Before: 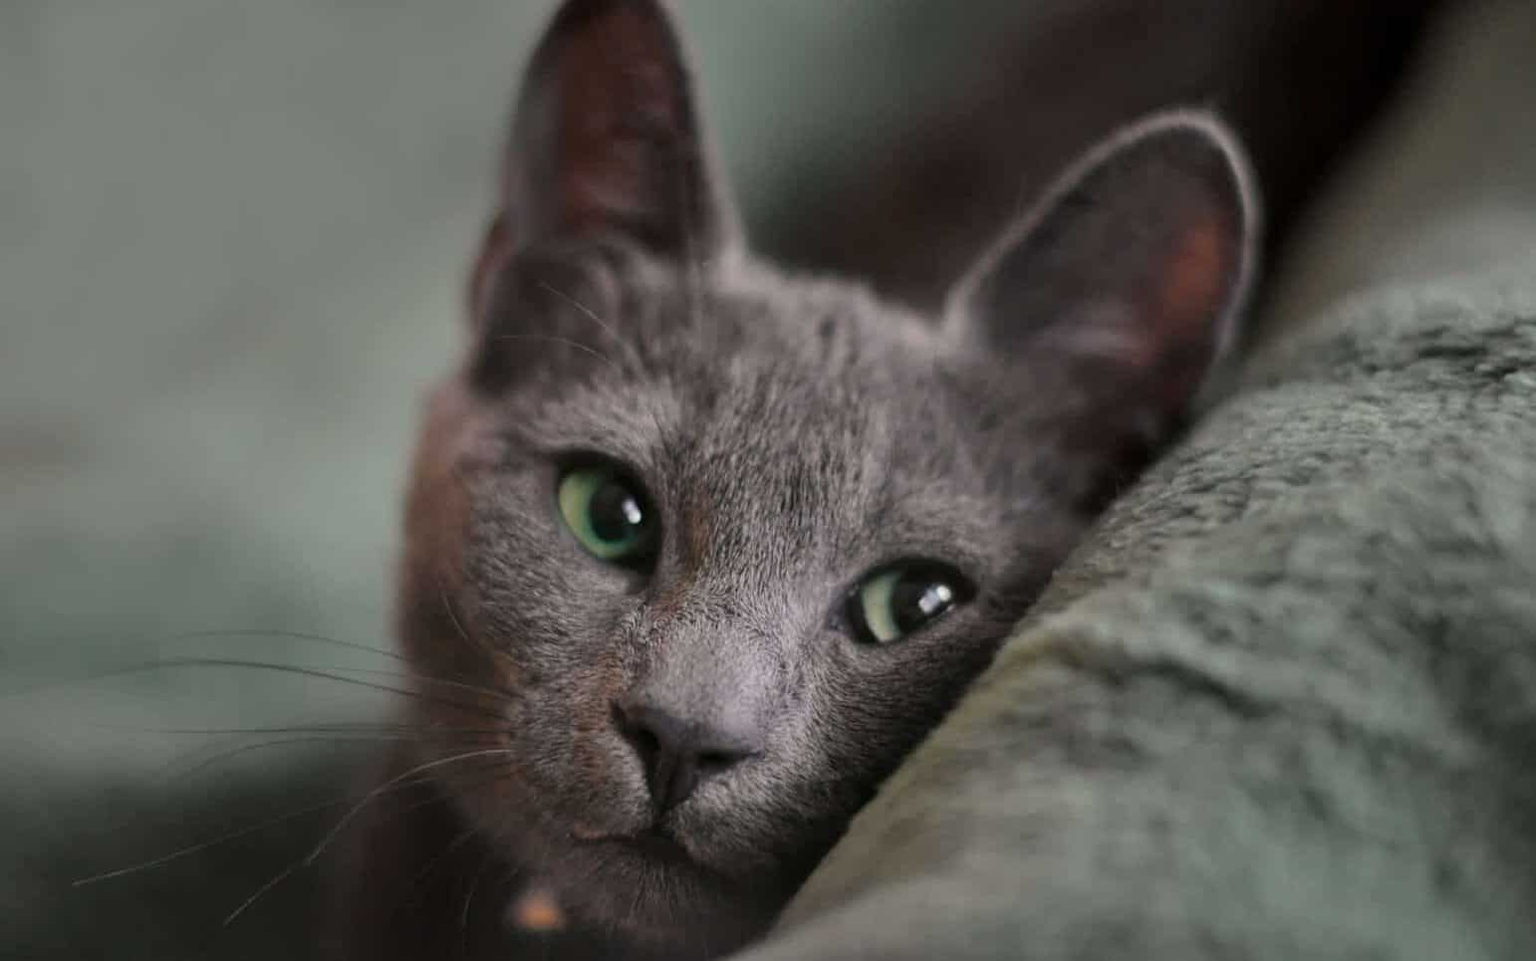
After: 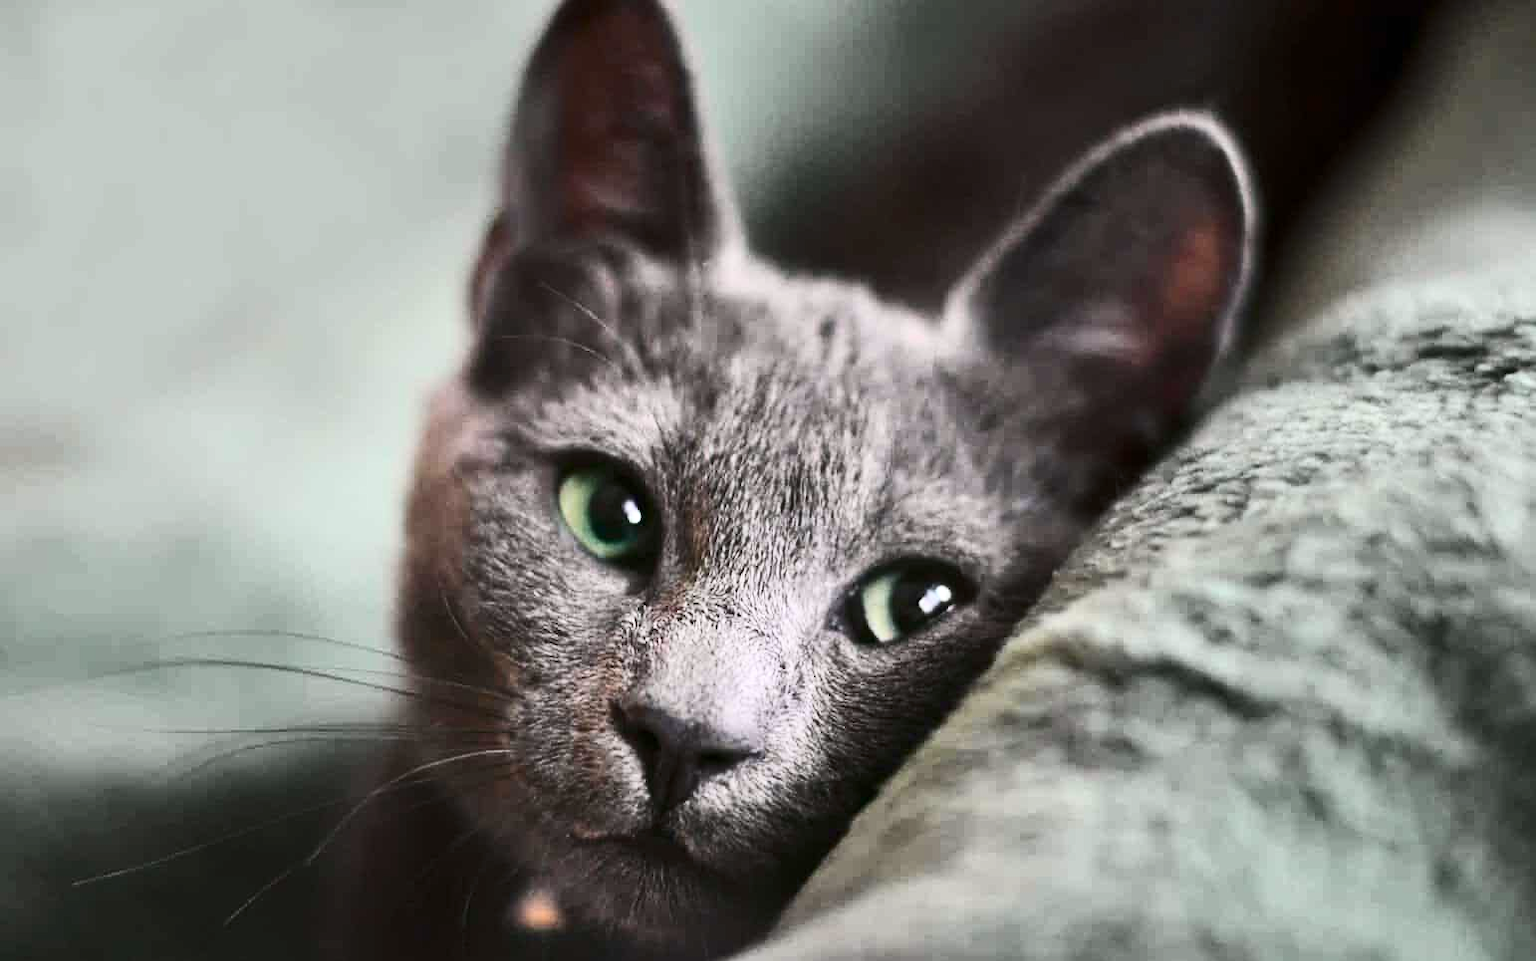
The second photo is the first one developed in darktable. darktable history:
exposure: exposure 0.74 EV, compensate highlight preservation false
contrast brightness saturation: contrast 0.39, brightness 0.1
sharpen: amount 0.2
white balance: red 0.988, blue 1.017
